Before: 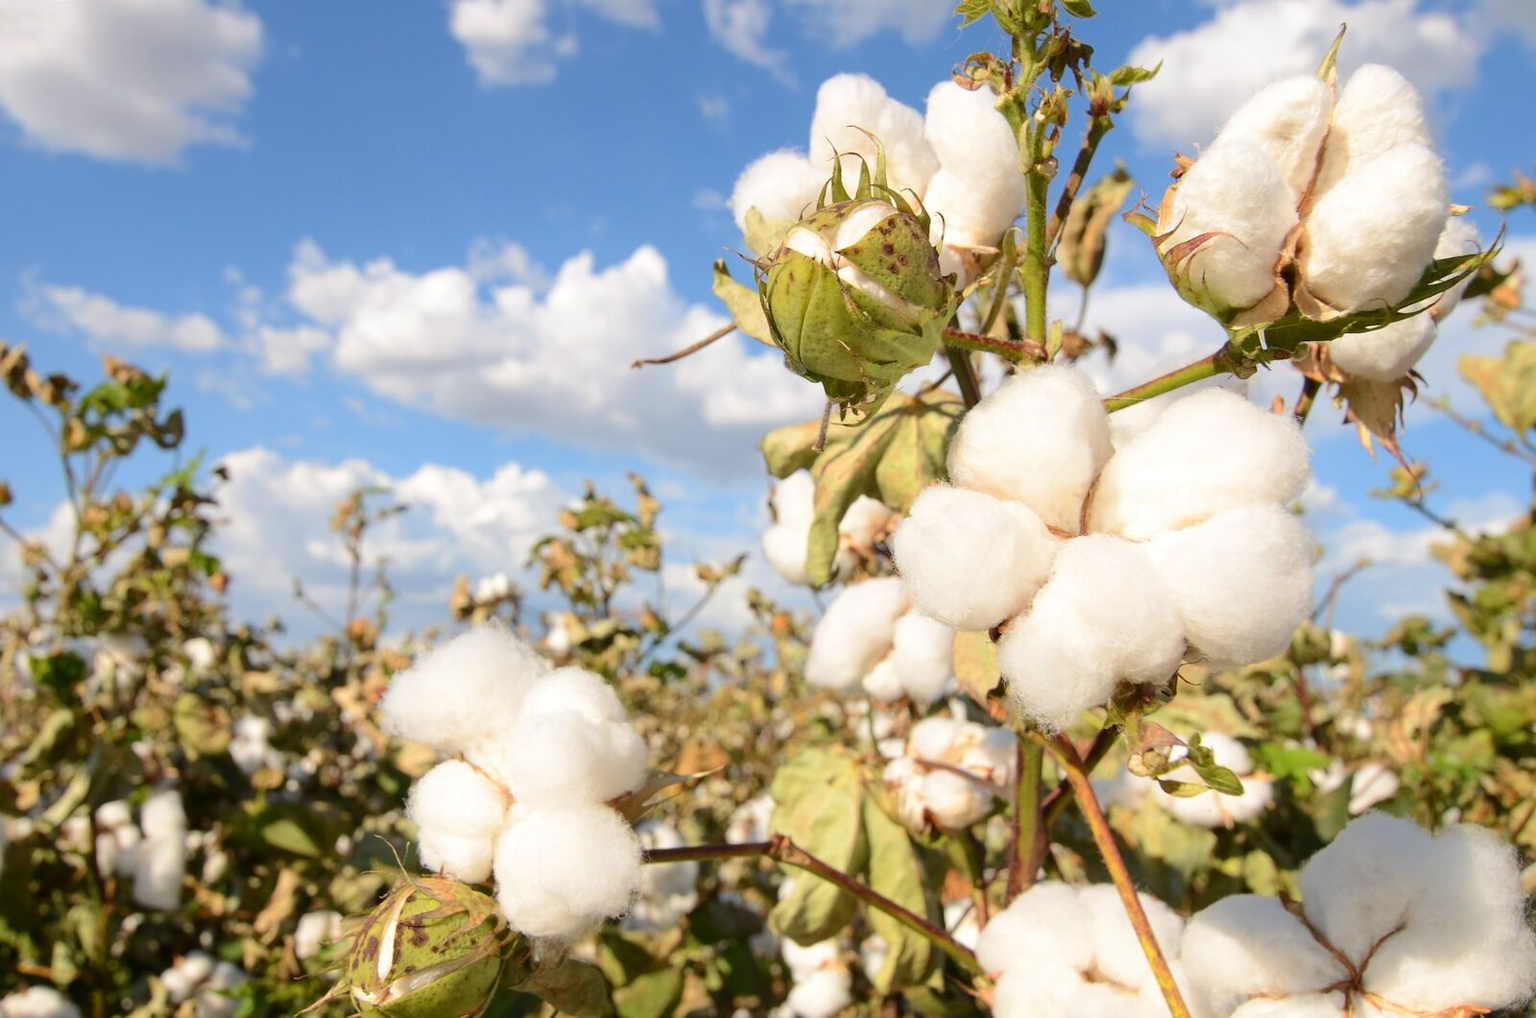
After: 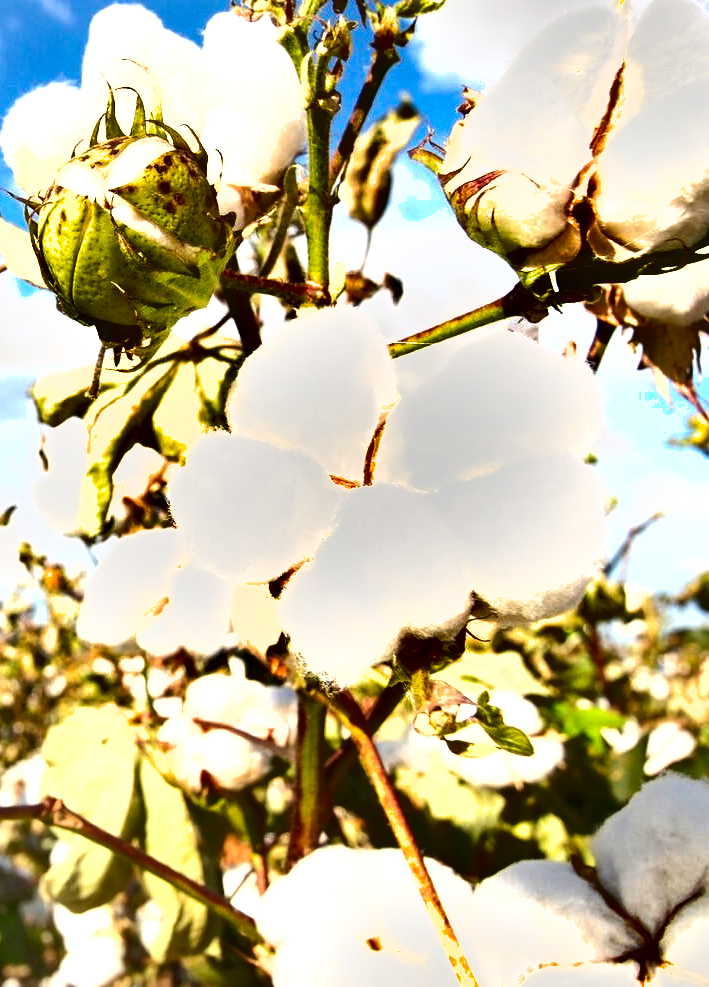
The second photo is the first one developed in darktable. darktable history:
crop: left 47.618%, top 6.8%, right 8.024%
exposure: exposure 1.137 EV, compensate highlight preservation false
shadows and highlights: shadows 74.47, highlights -60.56, highlights color adjustment 42.64%, soften with gaussian
